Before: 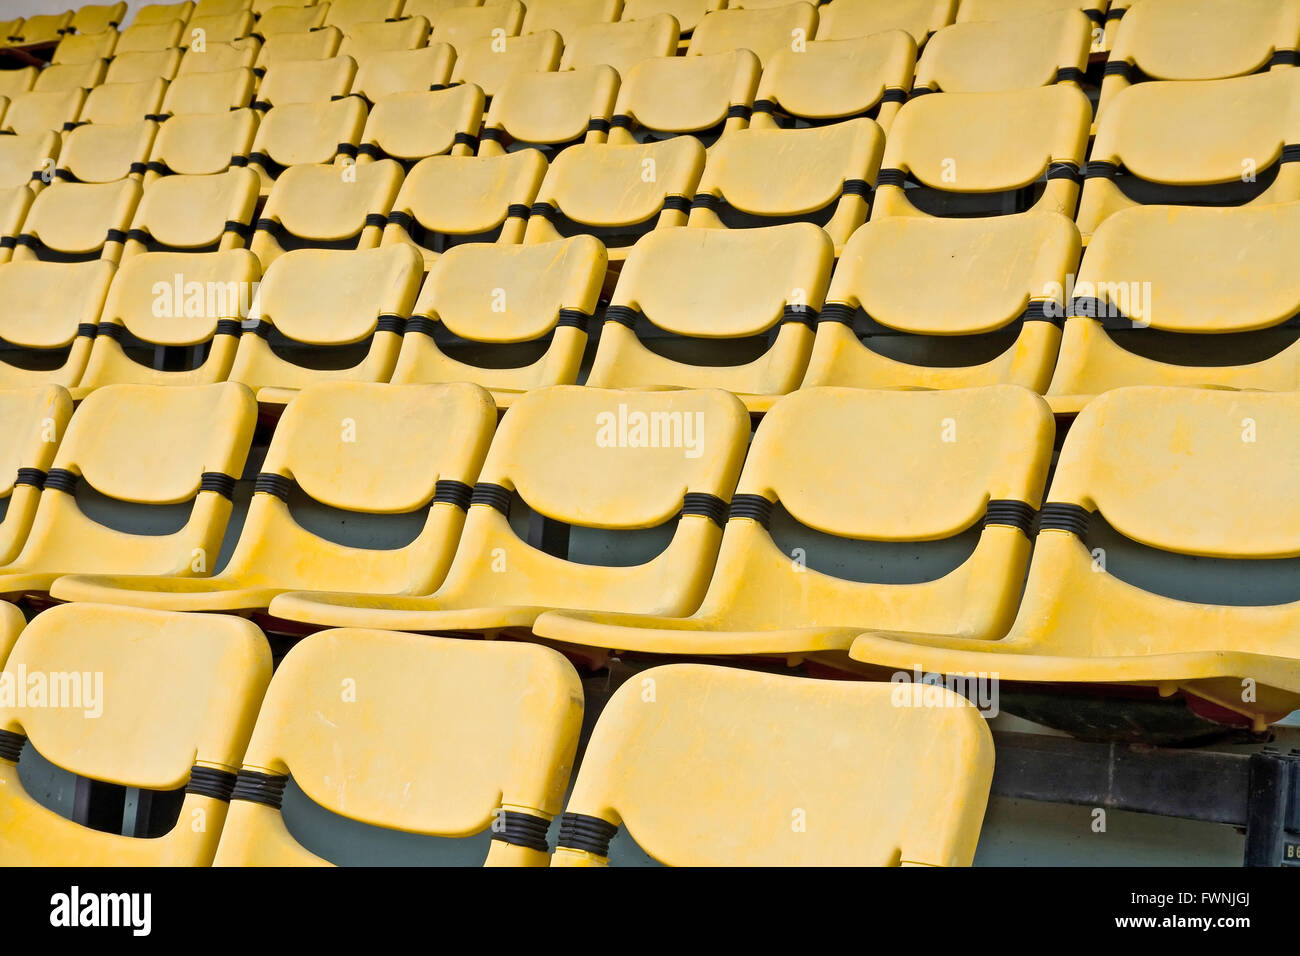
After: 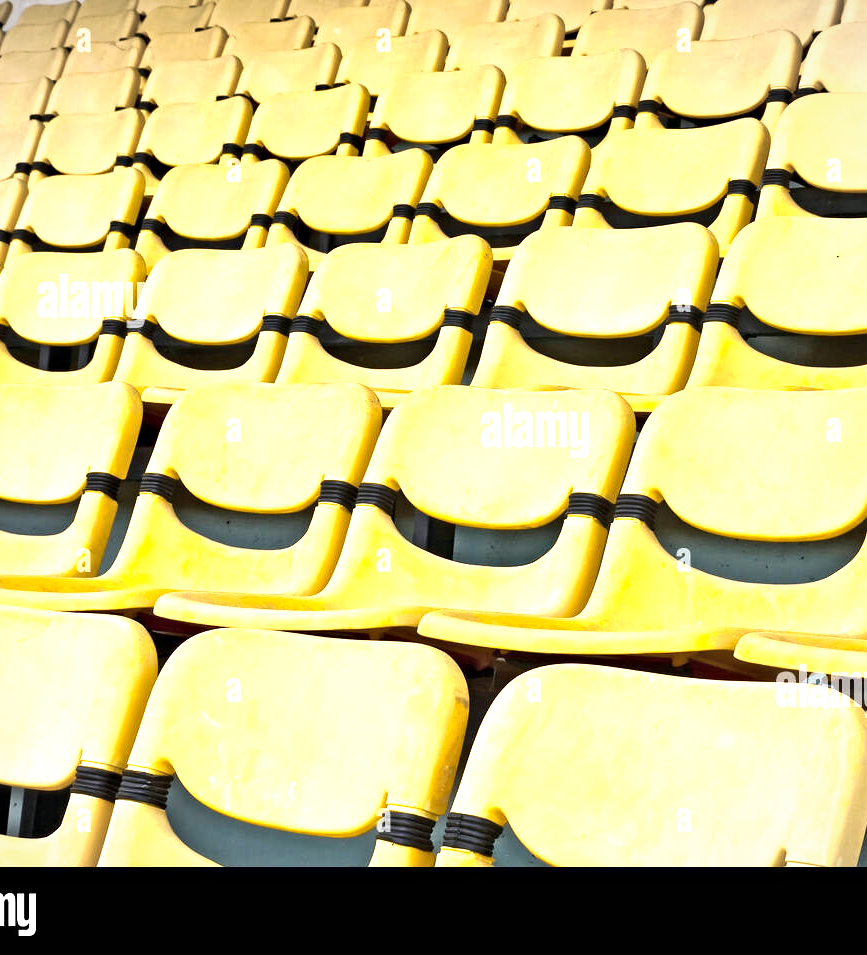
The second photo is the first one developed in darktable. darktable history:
tone equalizer: -8 EV -0.397 EV, -7 EV -0.357 EV, -6 EV -0.364 EV, -5 EV -0.218 EV, -3 EV 0.216 EV, -2 EV 0.342 EV, -1 EV 0.409 EV, +0 EV 0.44 EV, edges refinement/feathering 500, mask exposure compensation -1.57 EV, preserve details no
vignetting: fall-off start 97.18%, brightness -0.158, width/height ratio 1.18, unbound false
haze removal: adaptive false
crop and rotate: left 8.869%, right 24.427%
exposure: exposure 0.671 EV, compensate exposure bias true, compensate highlight preservation false
contrast brightness saturation: saturation -0.055
